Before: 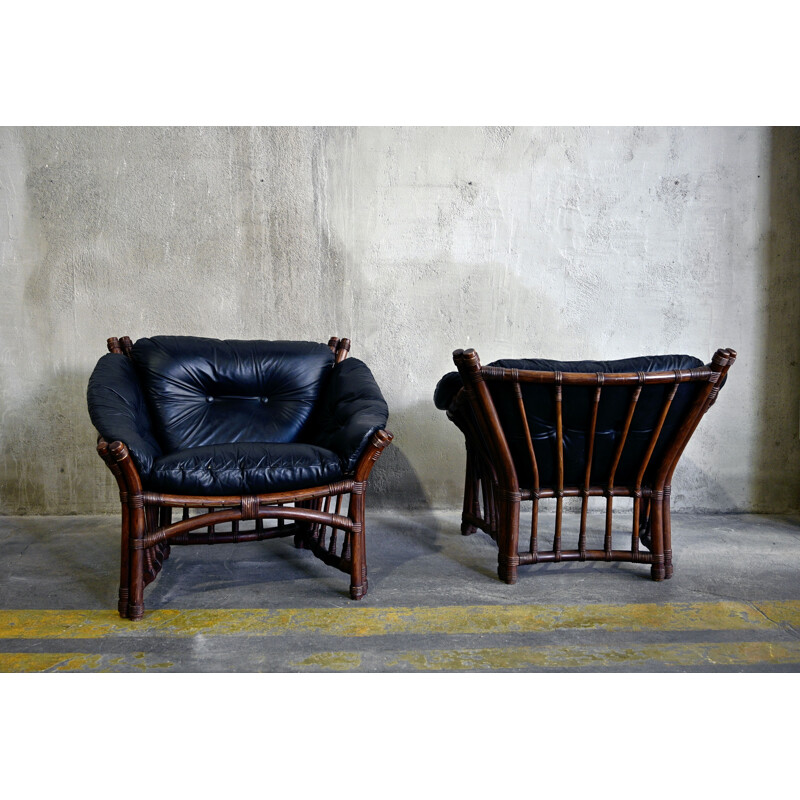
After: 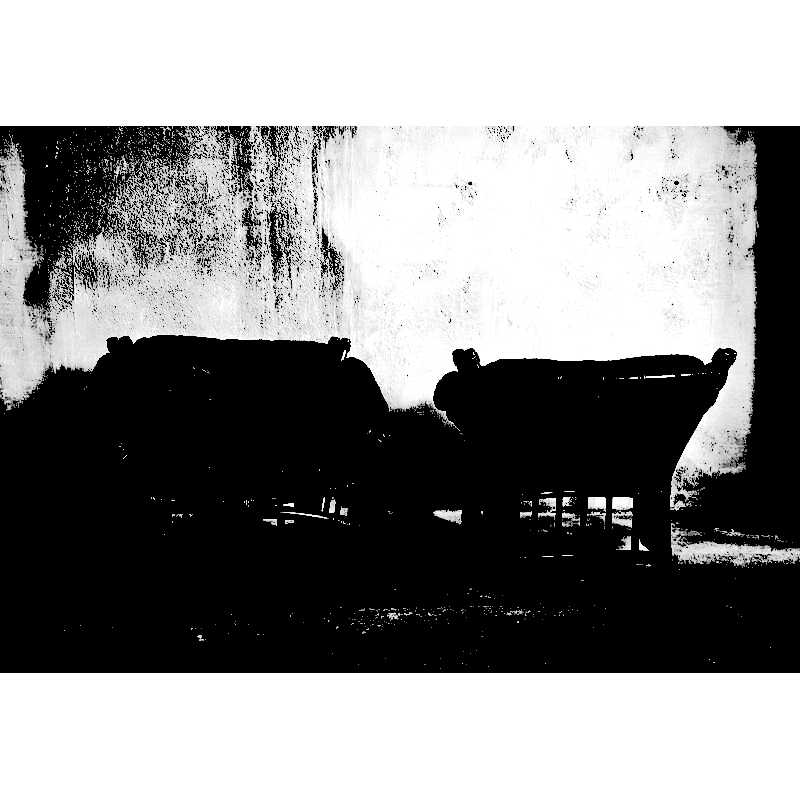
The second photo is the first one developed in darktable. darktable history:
levels: levels [0.246, 0.246, 0.506]
monochrome: a 0, b 0, size 0.5, highlights 0.57
shadows and highlights: shadows -88.03, highlights -35.45, shadows color adjustment 99.15%, highlights color adjustment 0%, soften with gaussian
exposure: black level correction -0.087
white balance: red 1.123, blue 0.83
fill light: exposure -0.73 EV, center 0.69, width 2.2
tone curve: curves: ch0 [(0, 0) (0.765, 0.349) (1, 1)], color space Lab, linked channels
